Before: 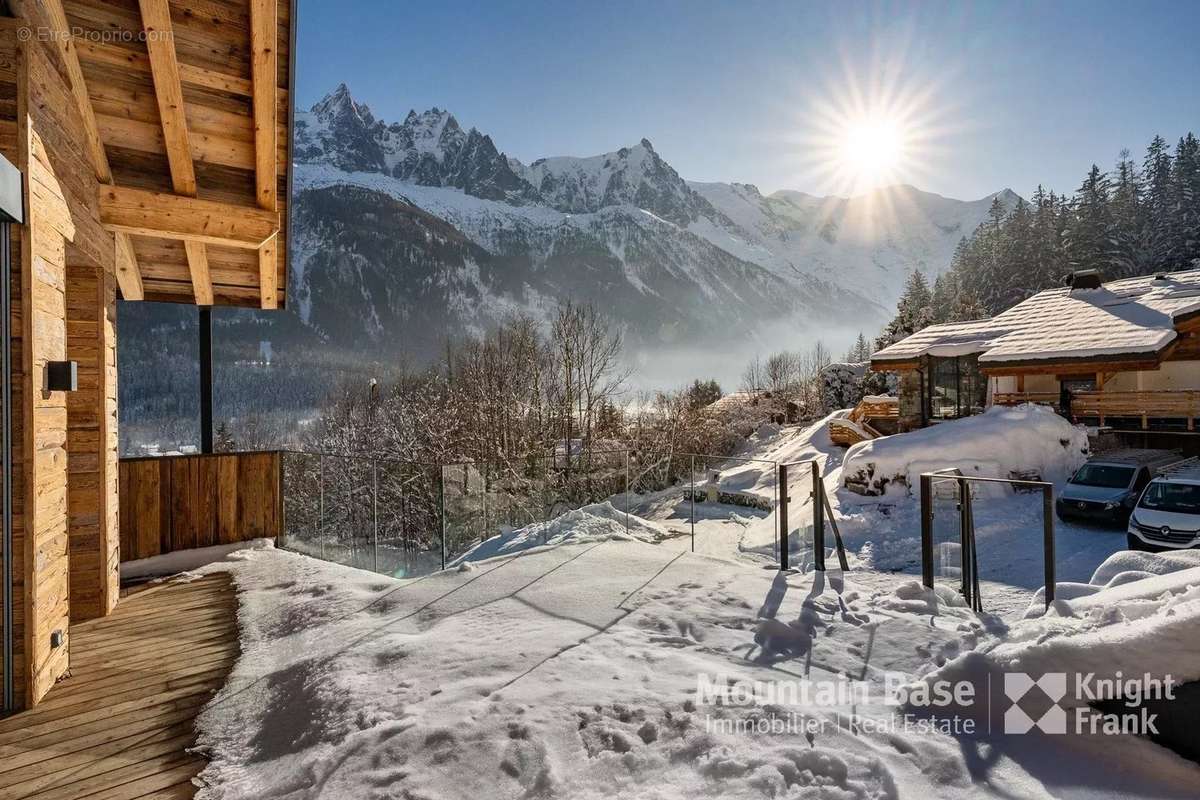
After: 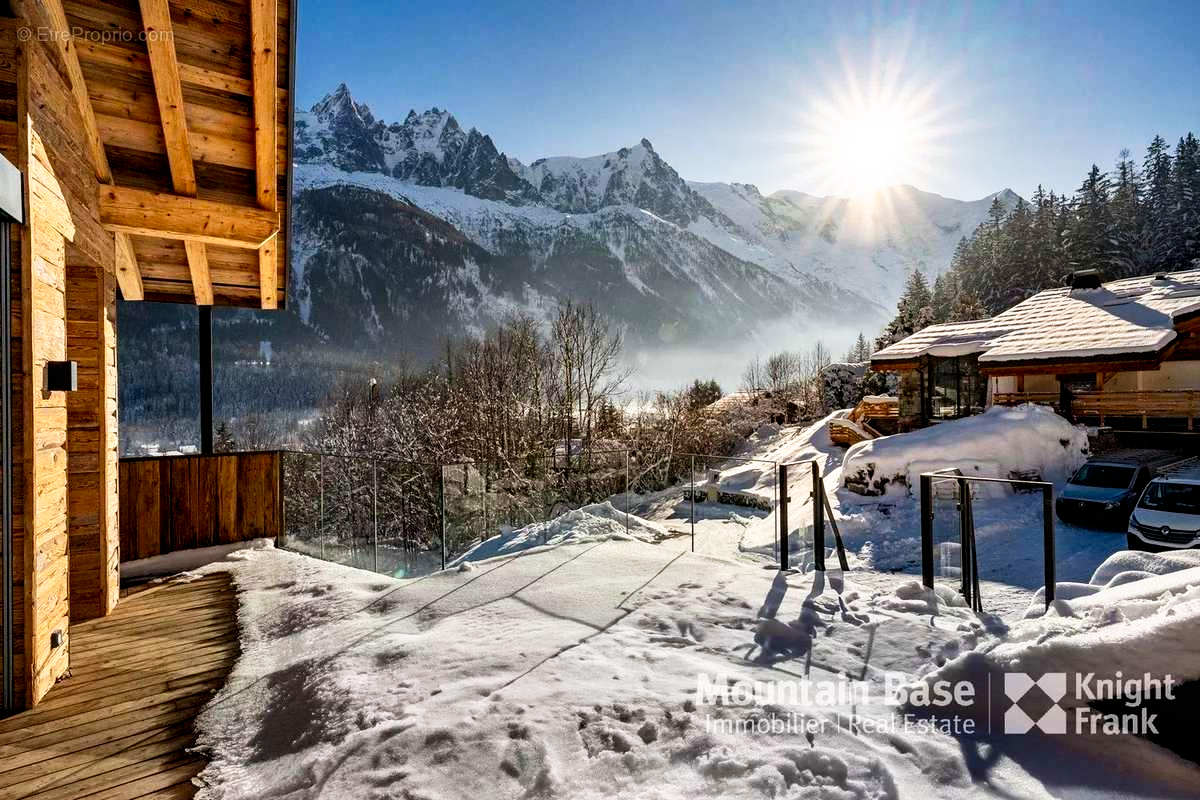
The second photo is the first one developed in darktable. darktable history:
tone curve: curves: ch0 [(0, 0) (0.003, 0) (0.011, 0.001) (0.025, 0.002) (0.044, 0.004) (0.069, 0.006) (0.1, 0.009) (0.136, 0.03) (0.177, 0.076) (0.224, 0.13) (0.277, 0.202) (0.335, 0.28) (0.399, 0.367) (0.468, 0.46) (0.543, 0.562) (0.623, 0.67) (0.709, 0.787) (0.801, 0.889) (0.898, 0.972) (1, 1)], preserve colors none
